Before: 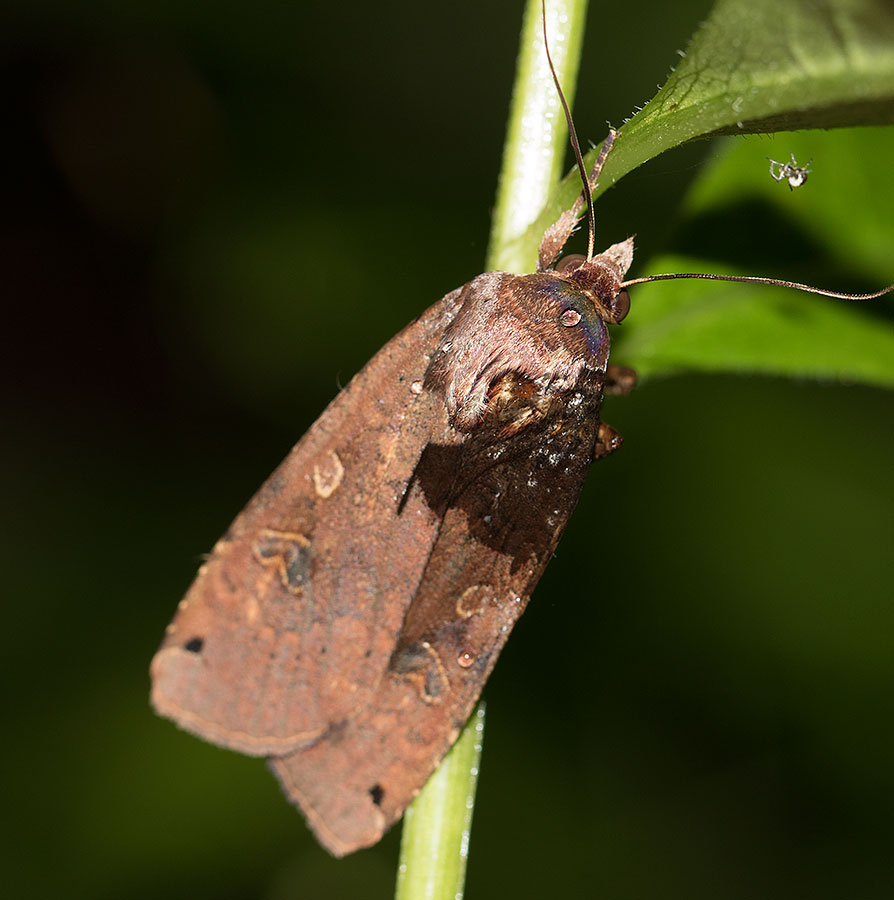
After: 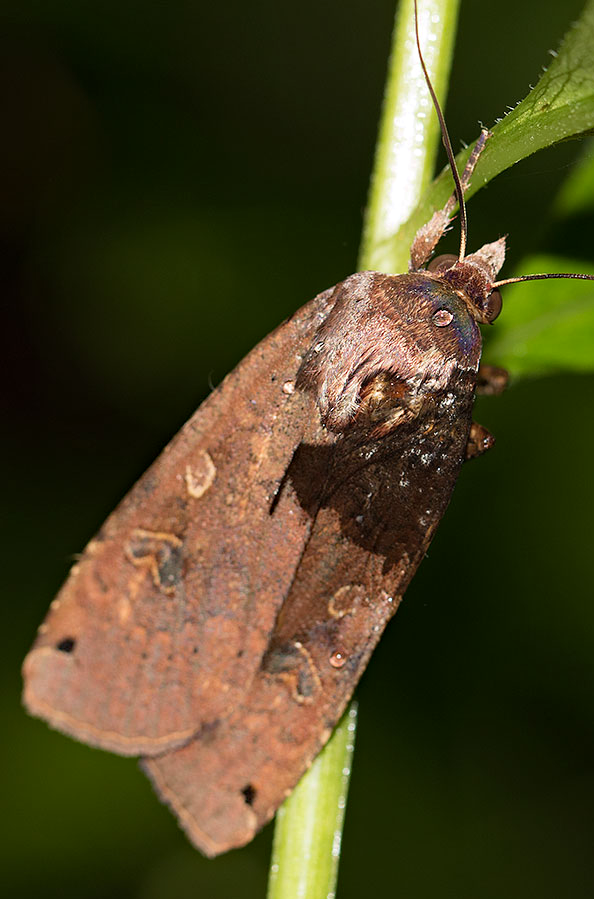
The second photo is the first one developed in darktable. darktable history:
crop and rotate: left 14.325%, right 19.231%
haze removal: strength 0.238, distance 0.25, compatibility mode true
